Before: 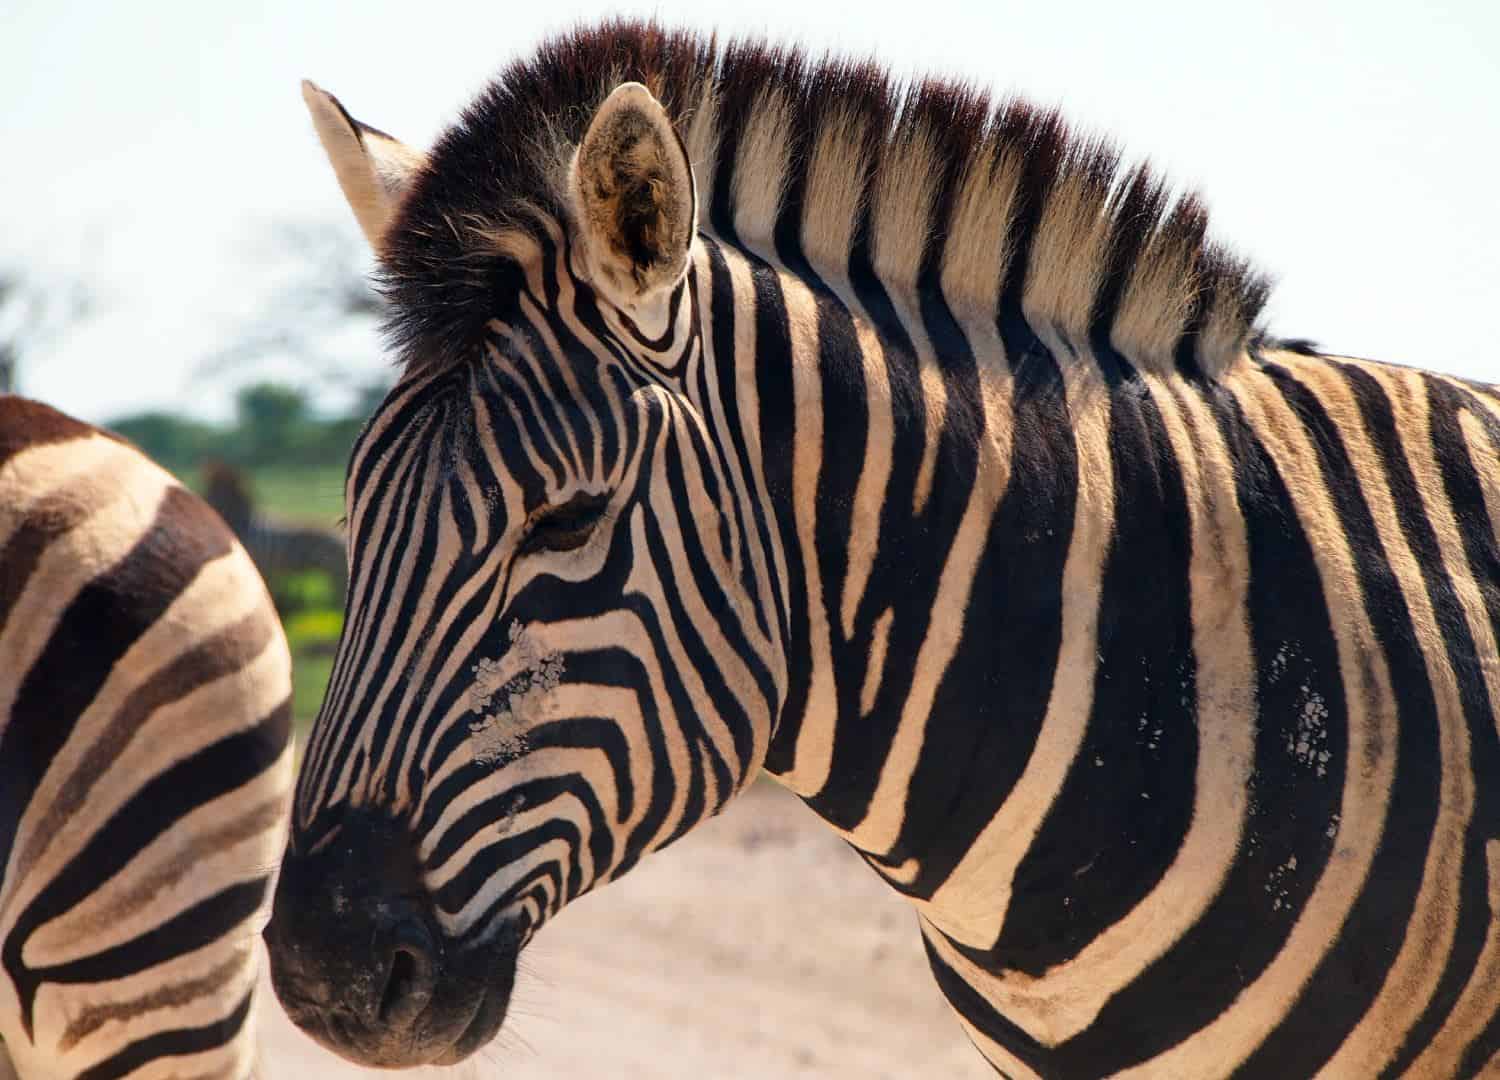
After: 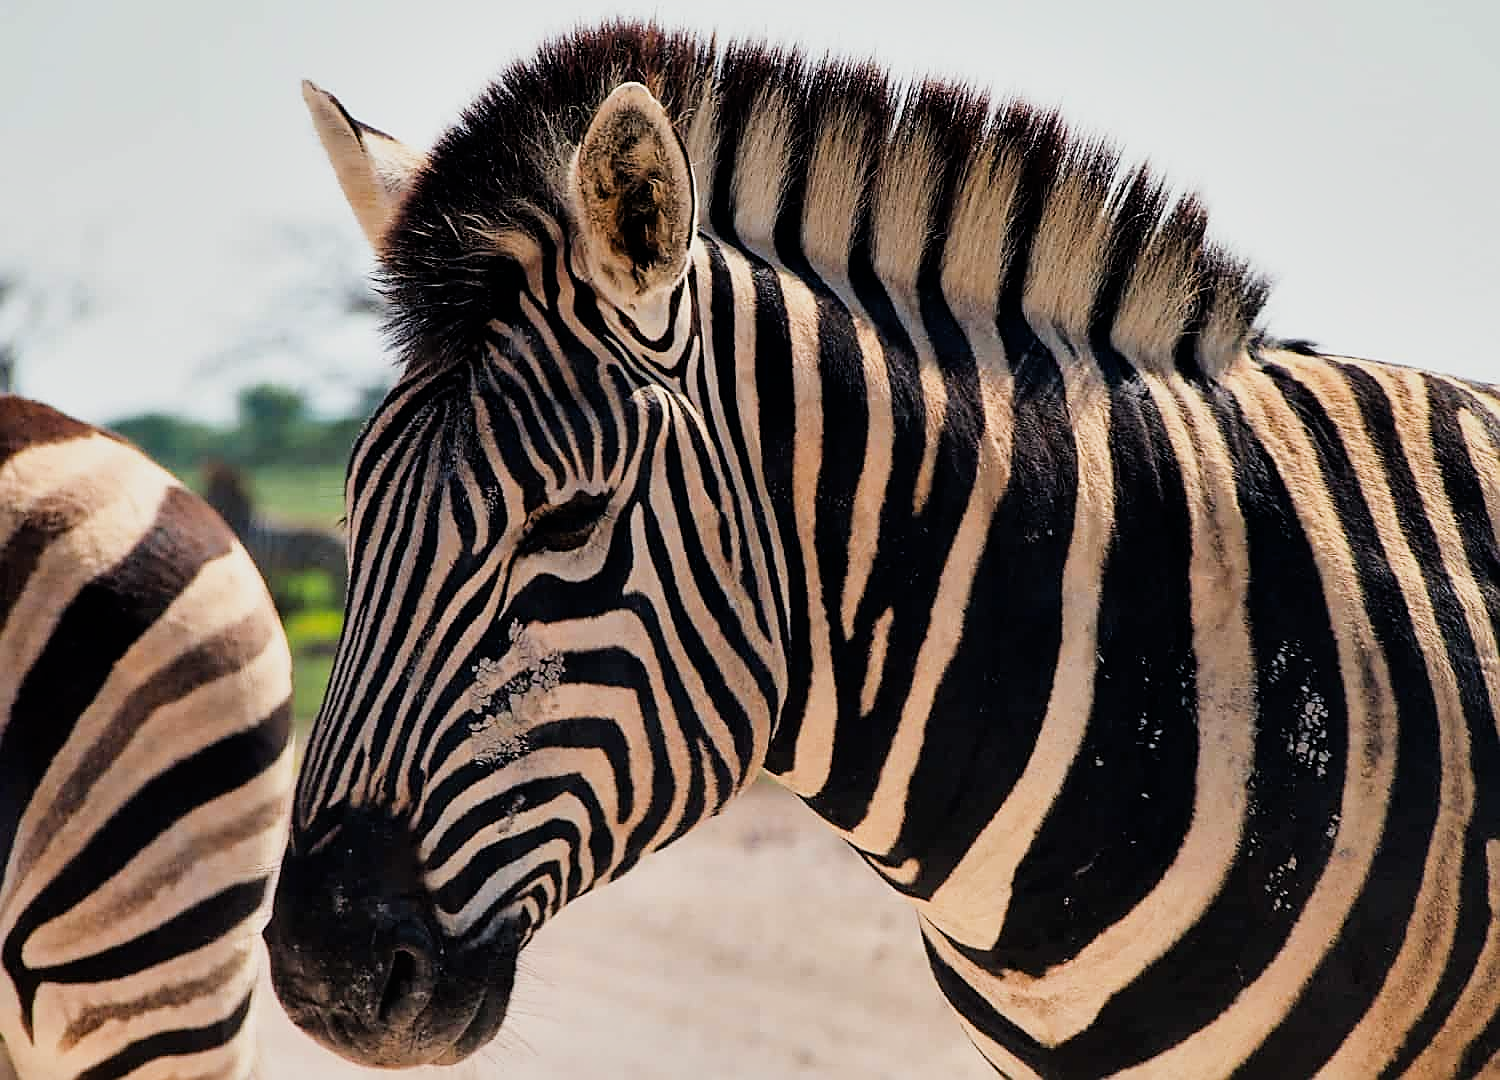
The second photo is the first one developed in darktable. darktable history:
sharpen: radius 1.4, amount 1.25, threshold 0.7
exposure: black level correction 0.001, exposure 0.191 EV, compensate highlight preservation false
shadows and highlights: shadows 12, white point adjustment 1.2, soften with gaussian
filmic rgb: black relative exposure -7.65 EV, hardness 4.02, contrast 1.1, highlights saturation mix -30%
